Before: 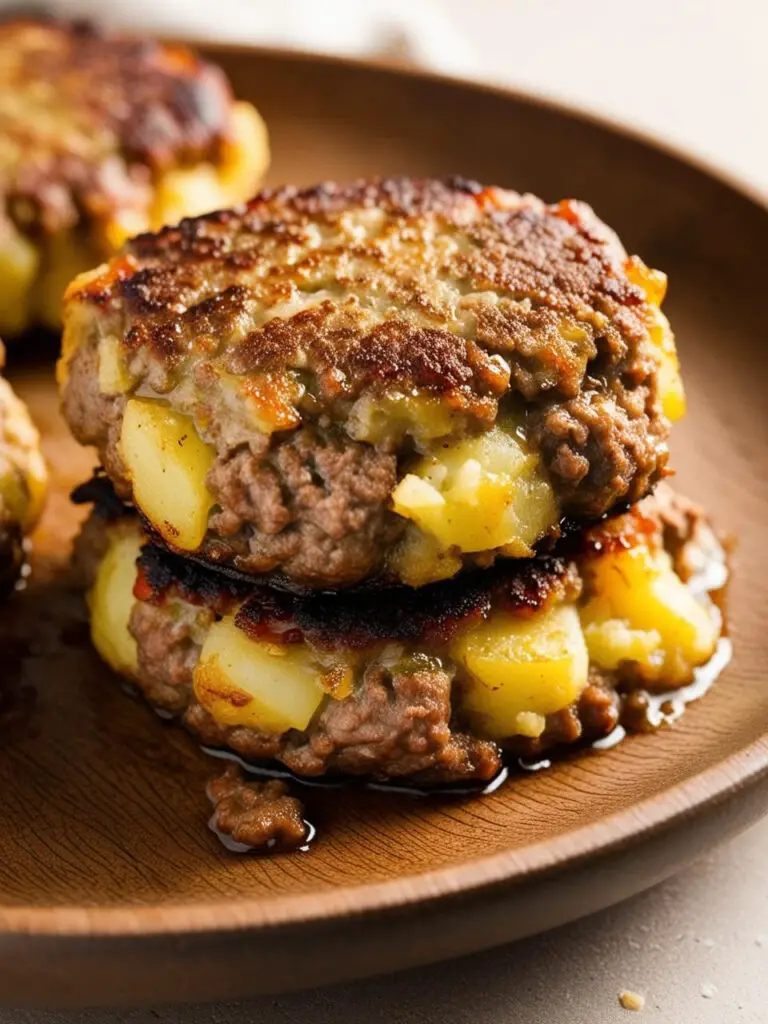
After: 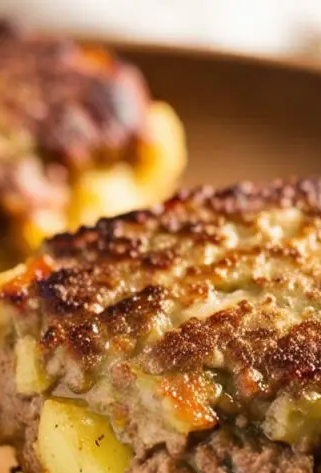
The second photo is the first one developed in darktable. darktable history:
velvia: strength 29.19%
crop and rotate: left 10.89%, top 0.091%, right 47.203%, bottom 53.664%
